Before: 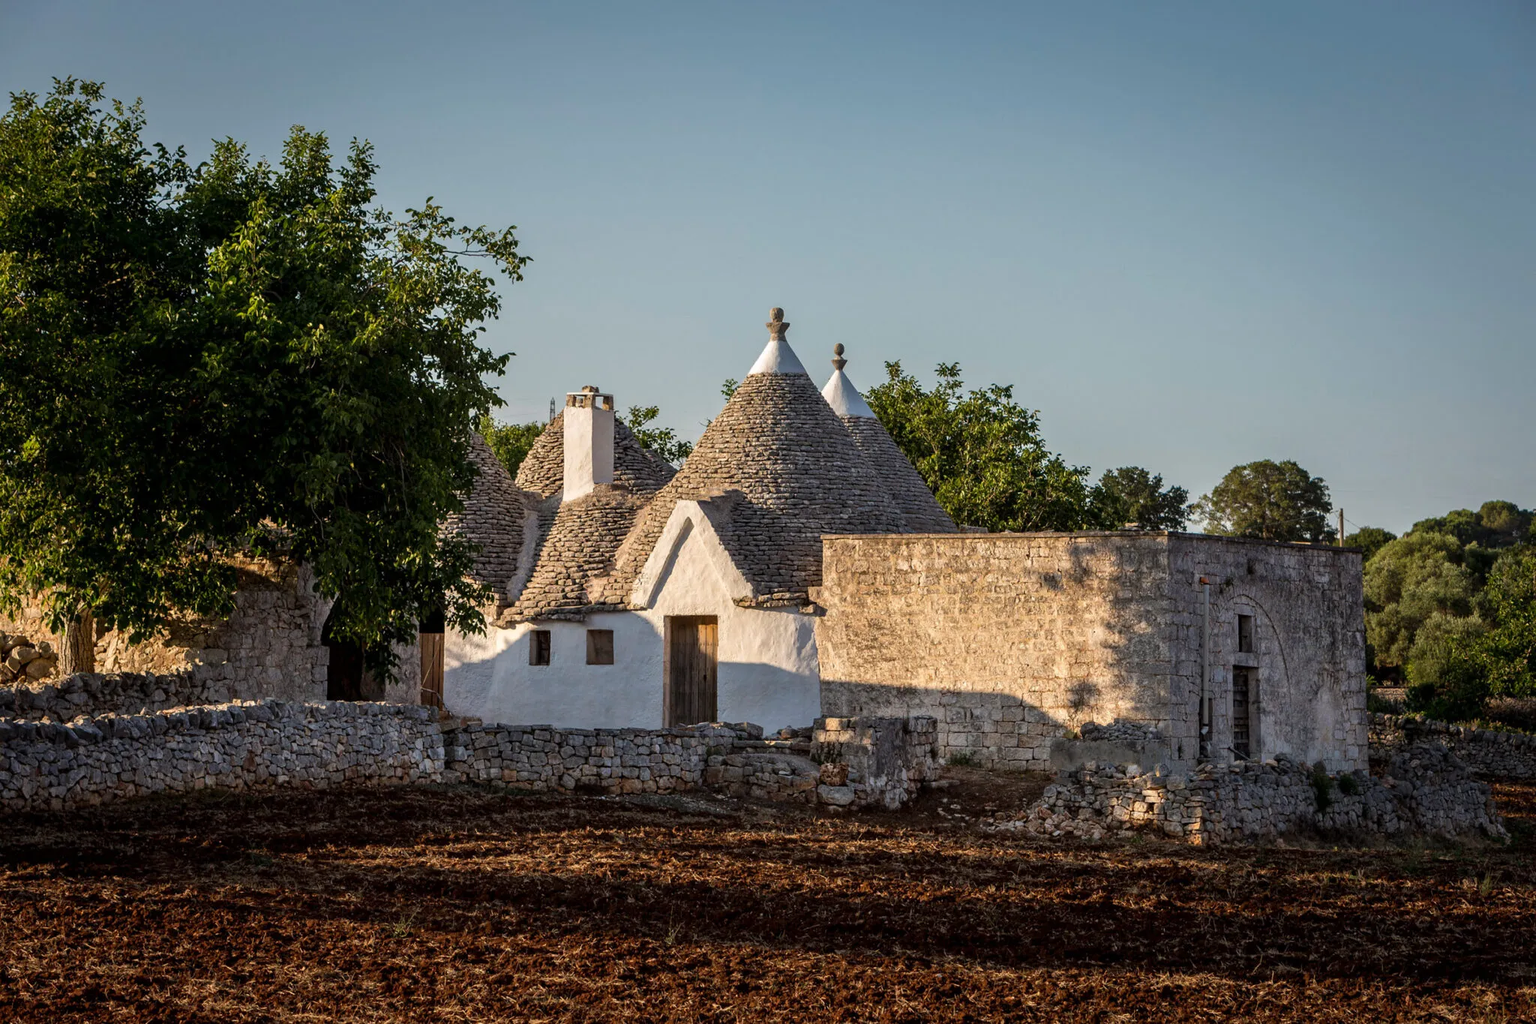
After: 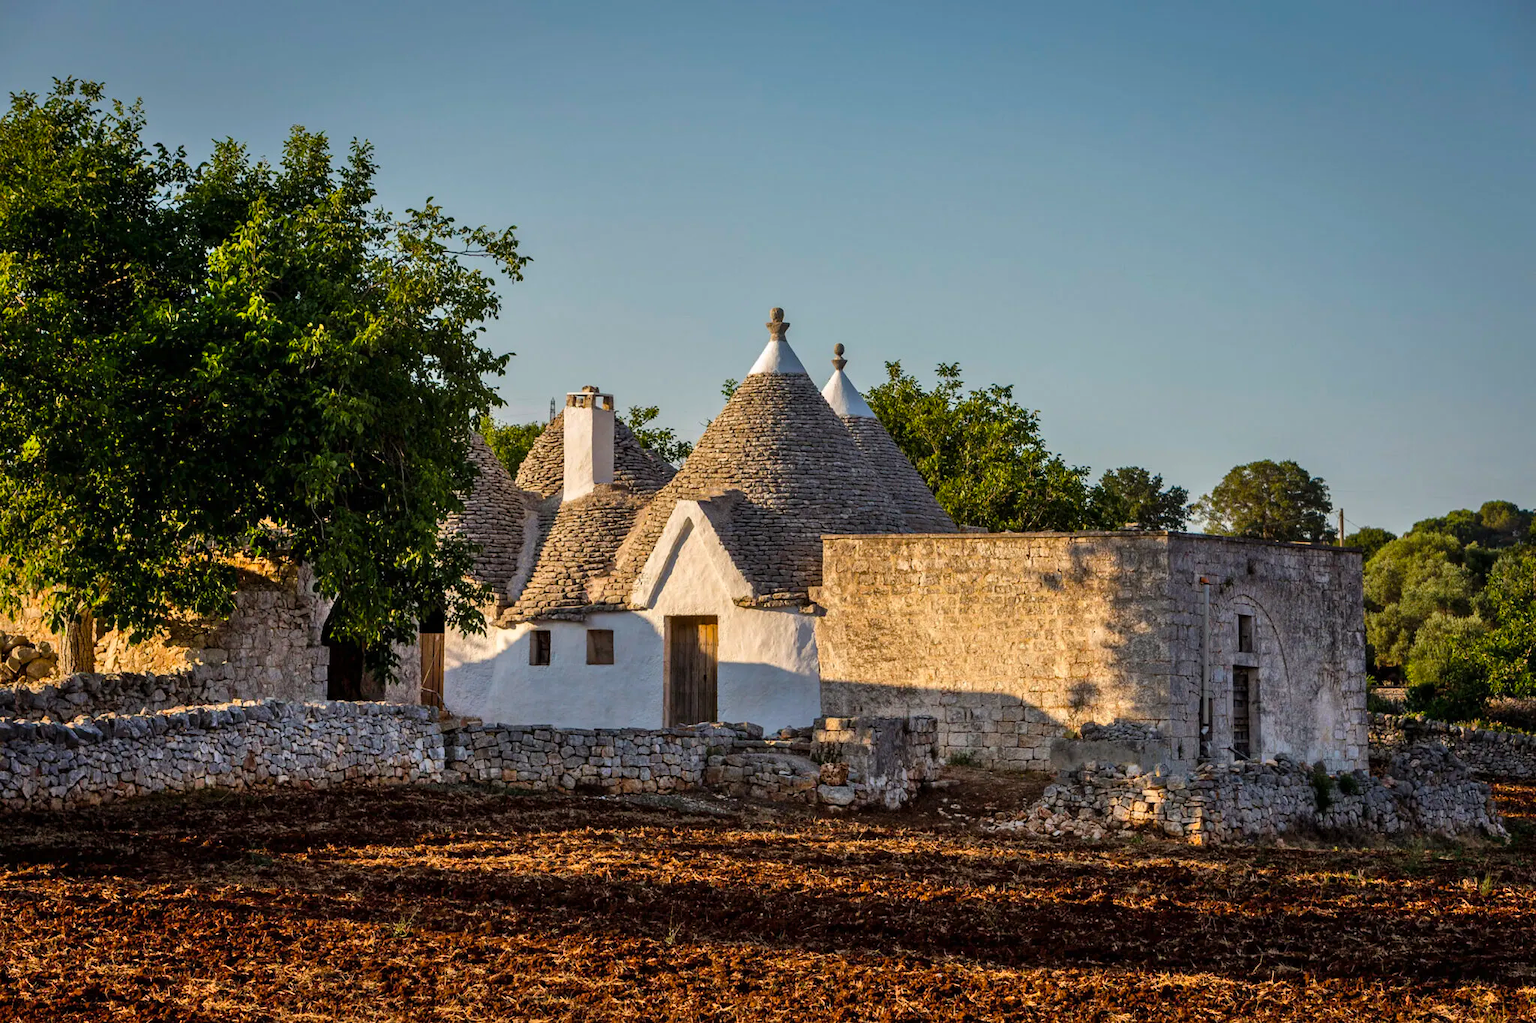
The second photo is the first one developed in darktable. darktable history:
color balance rgb: perceptual saturation grading › global saturation 20%, global vibrance 20%
shadows and highlights: soften with gaussian
